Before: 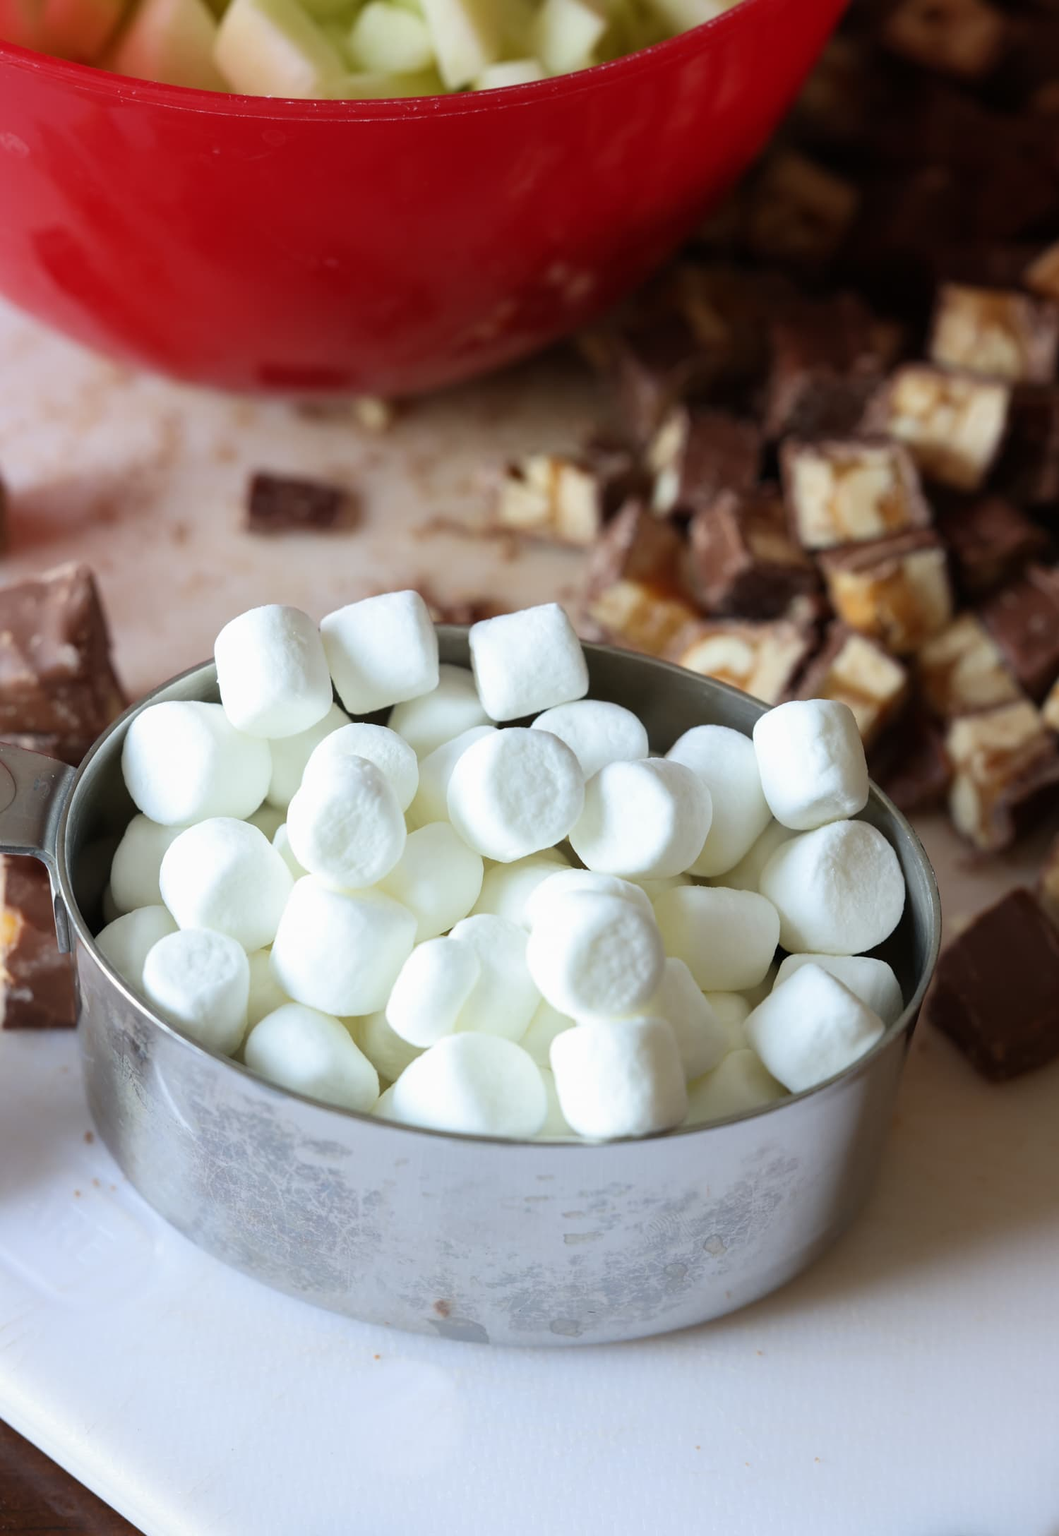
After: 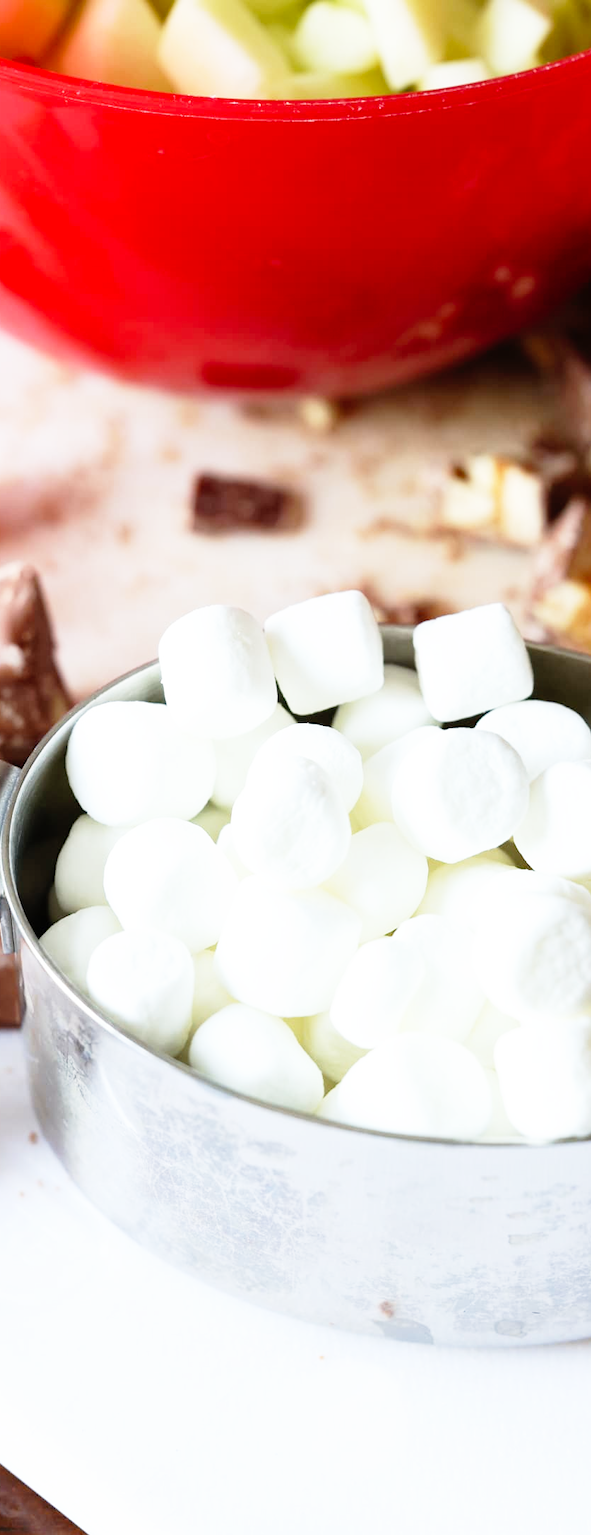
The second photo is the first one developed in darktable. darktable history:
crop: left 5.322%, right 38.821%
base curve: curves: ch0 [(0, 0) (0.012, 0.01) (0.073, 0.168) (0.31, 0.711) (0.645, 0.957) (1, 1)], preserve colors none
